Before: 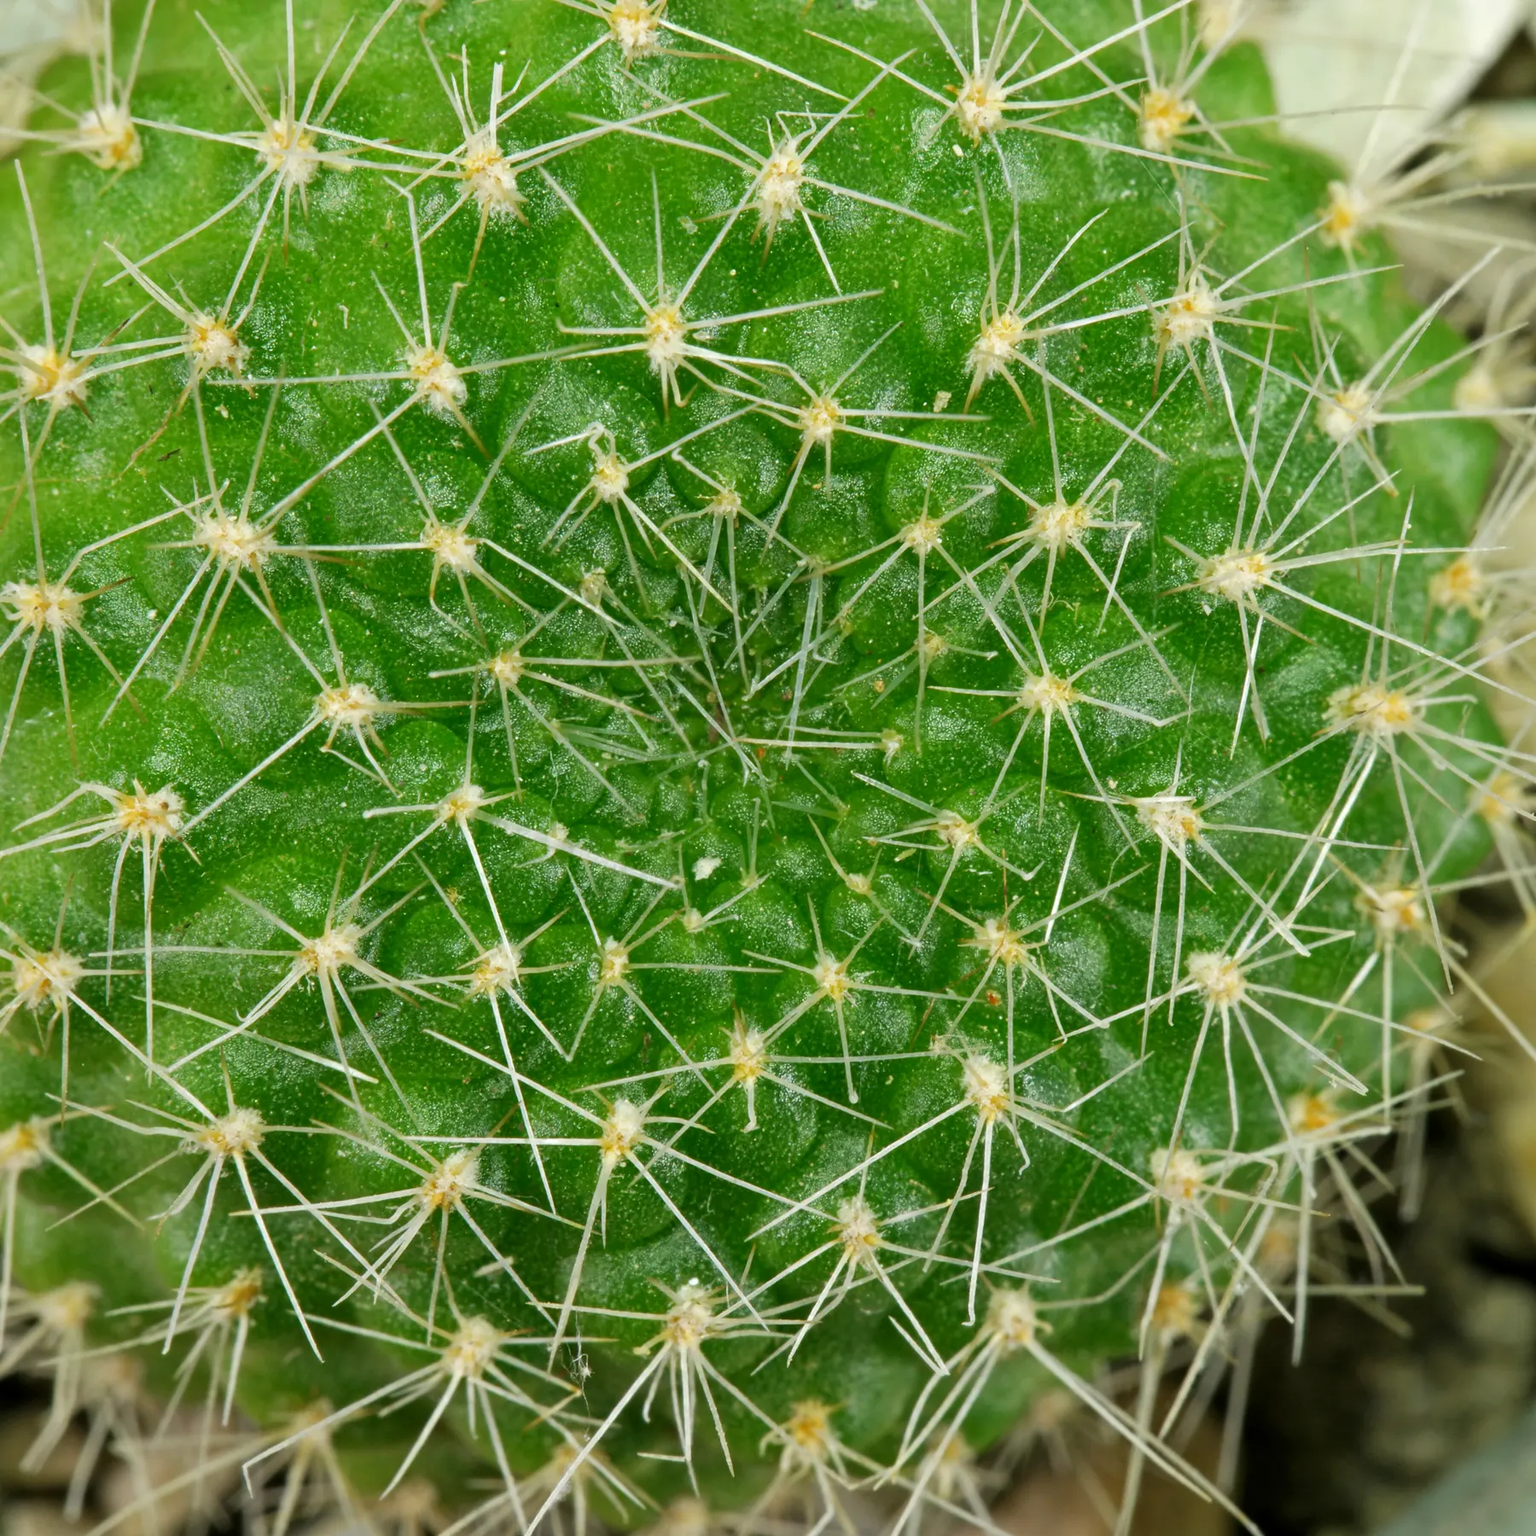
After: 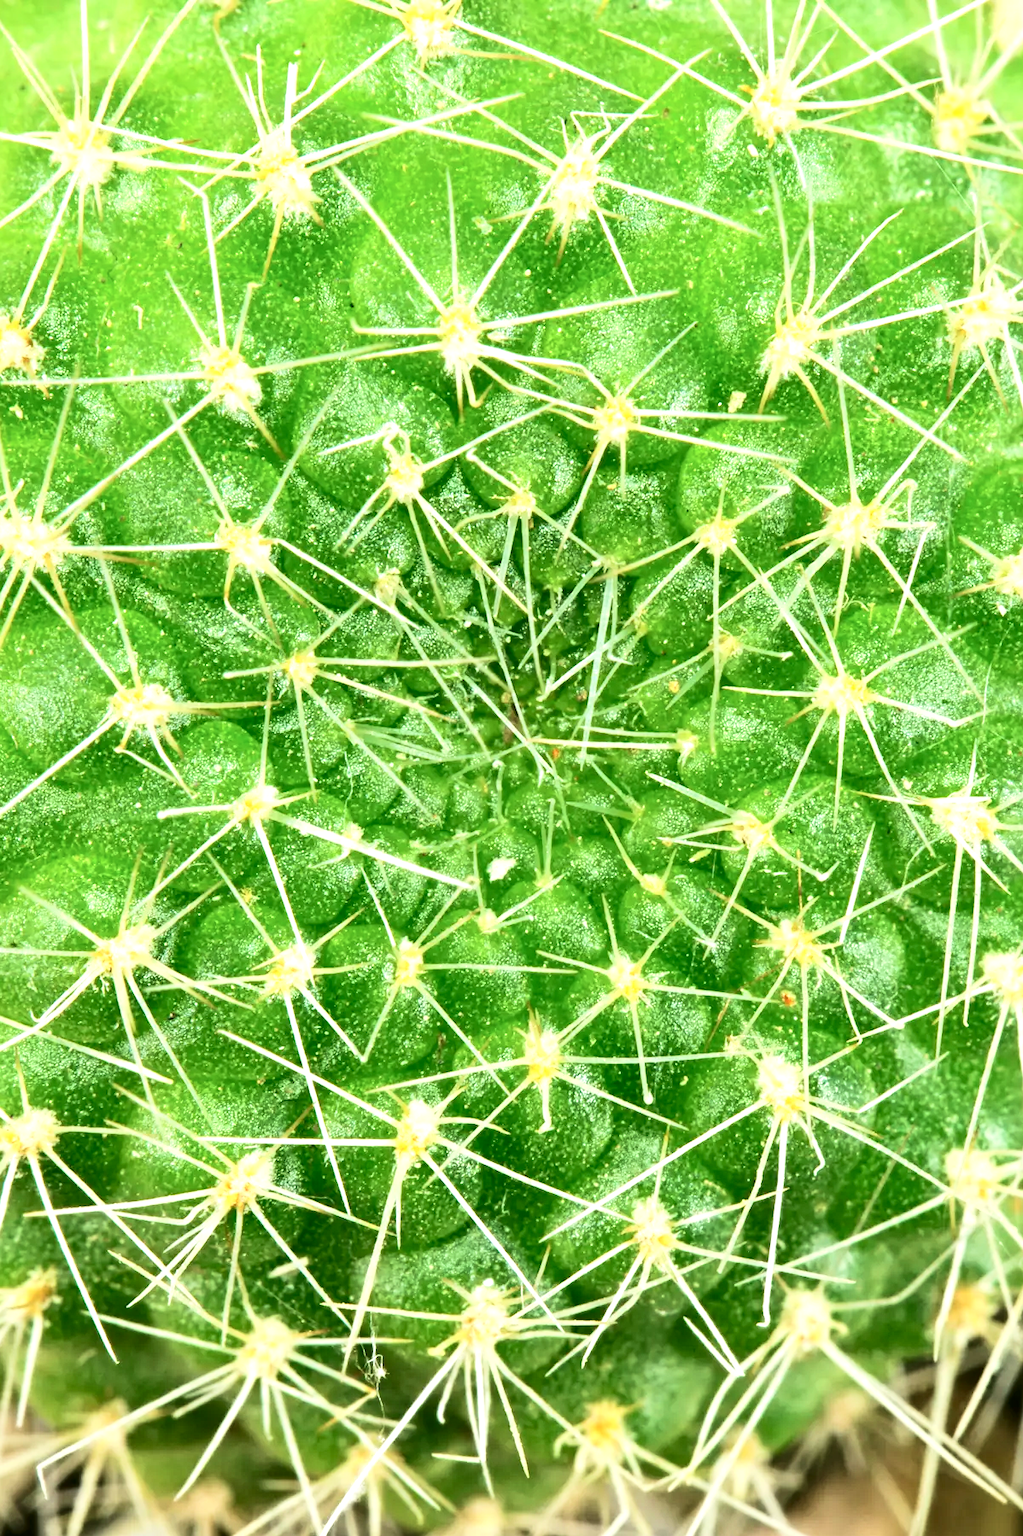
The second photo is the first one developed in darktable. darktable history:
crop and rotate: left 13.409%, right 19.924%
velvia: on, module defaults
contrast brightness saturation: contrast 0.28
exposure: black level correction 0, exposure 1.1 EV, compensate exposure bias true, compensate highlight preservation false
